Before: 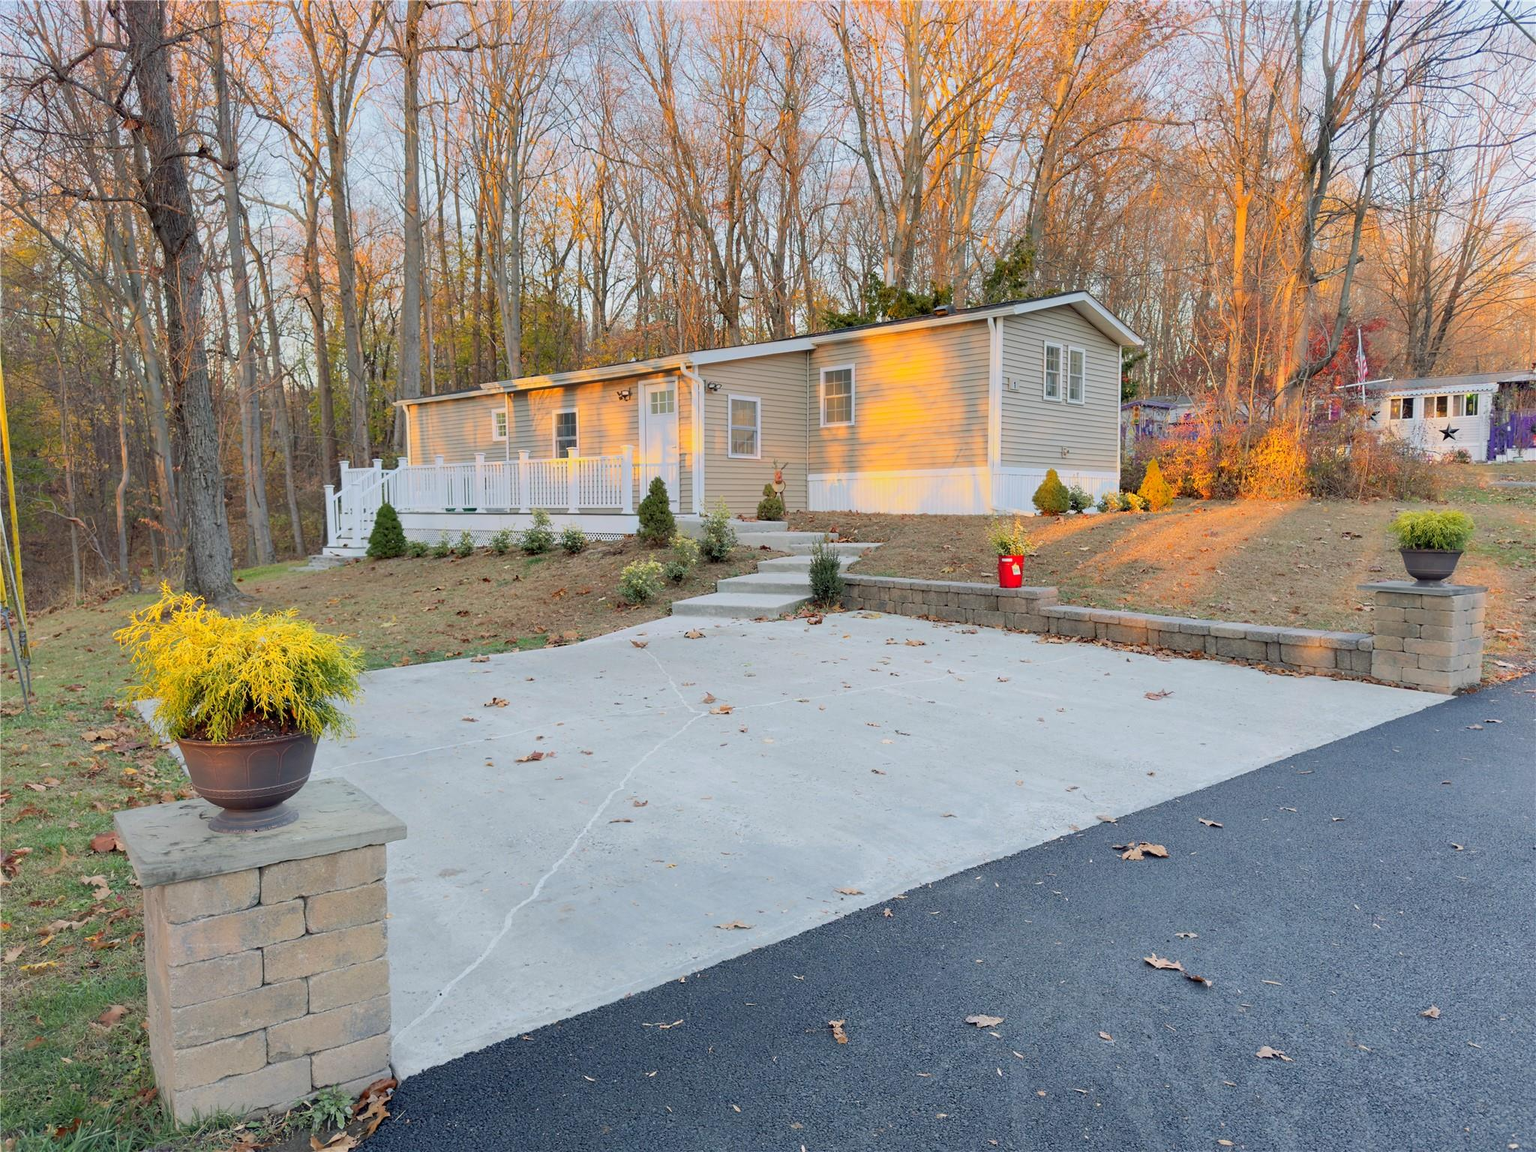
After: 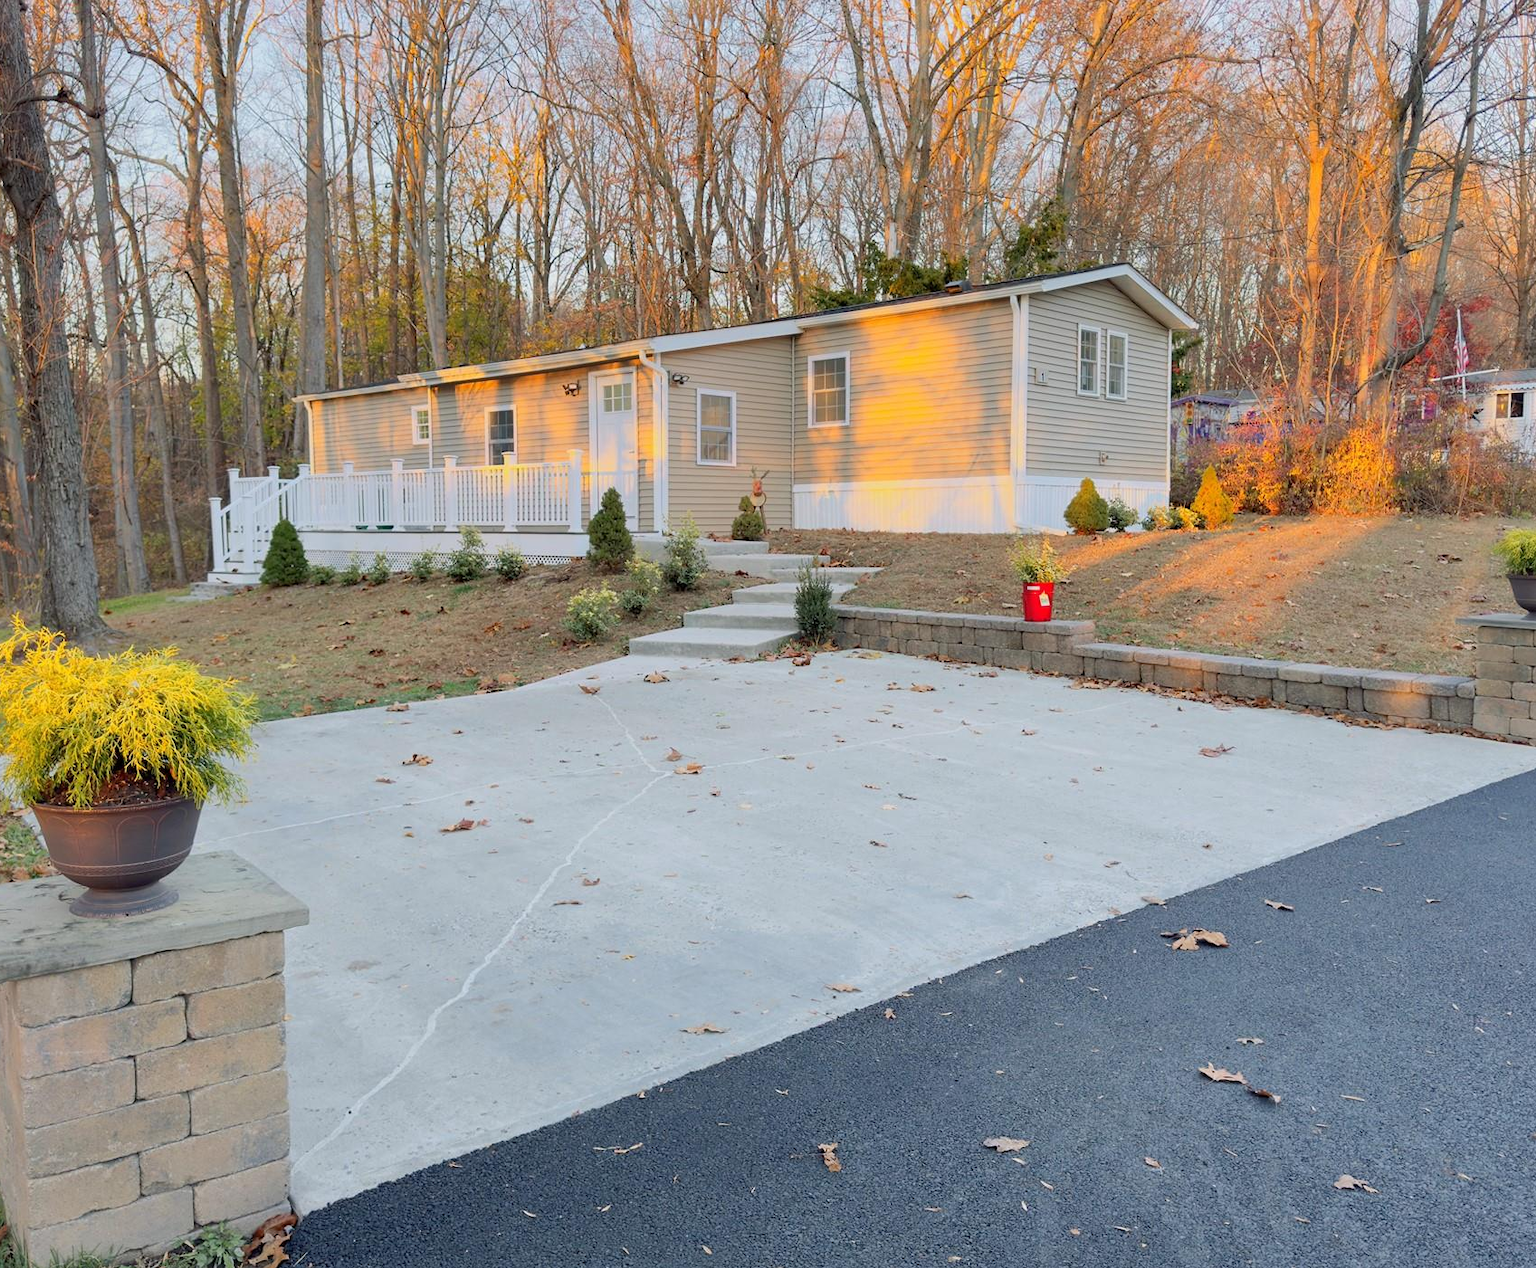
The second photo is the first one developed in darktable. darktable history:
crop: left 9.826%, top 6.346%, right 7.303%, bottom 2.325%
